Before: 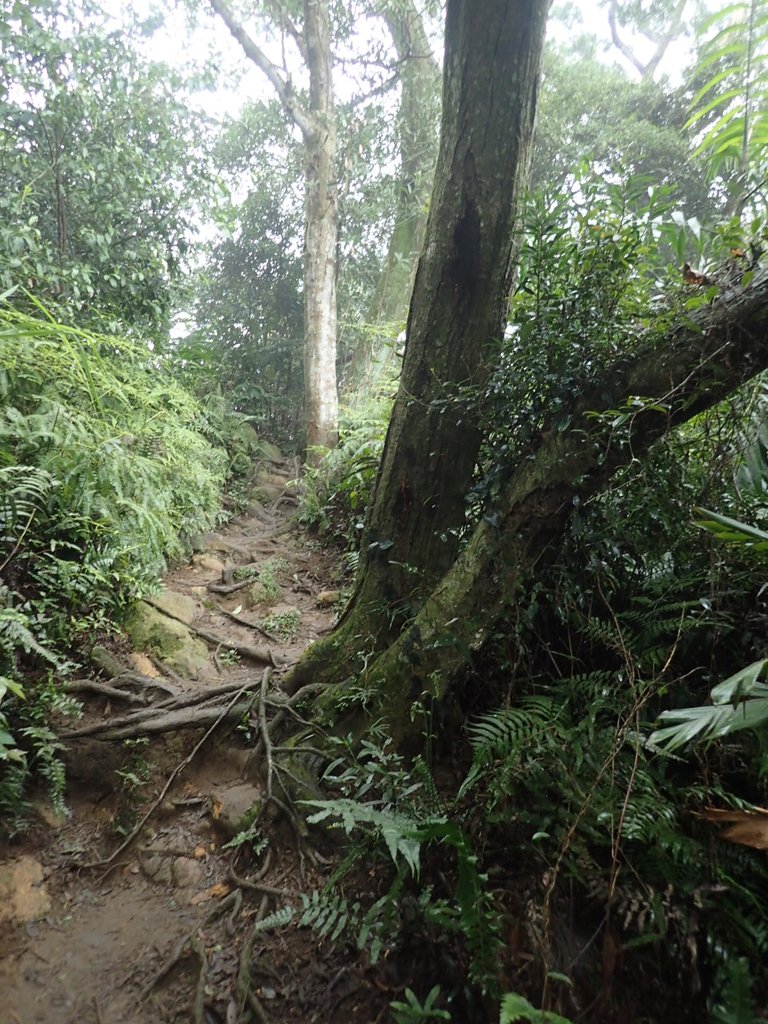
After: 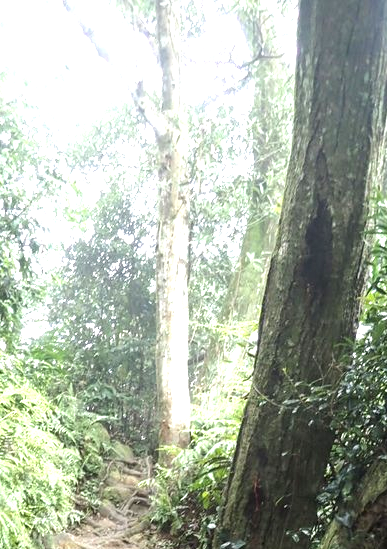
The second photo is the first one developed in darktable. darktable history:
exposure: black level correction 0, exposure 1.095 EV, compensate highlight preservation false
local contrast: on, module defaults
crop: left 19.392%, right 30.204%, bottom 46.381%
